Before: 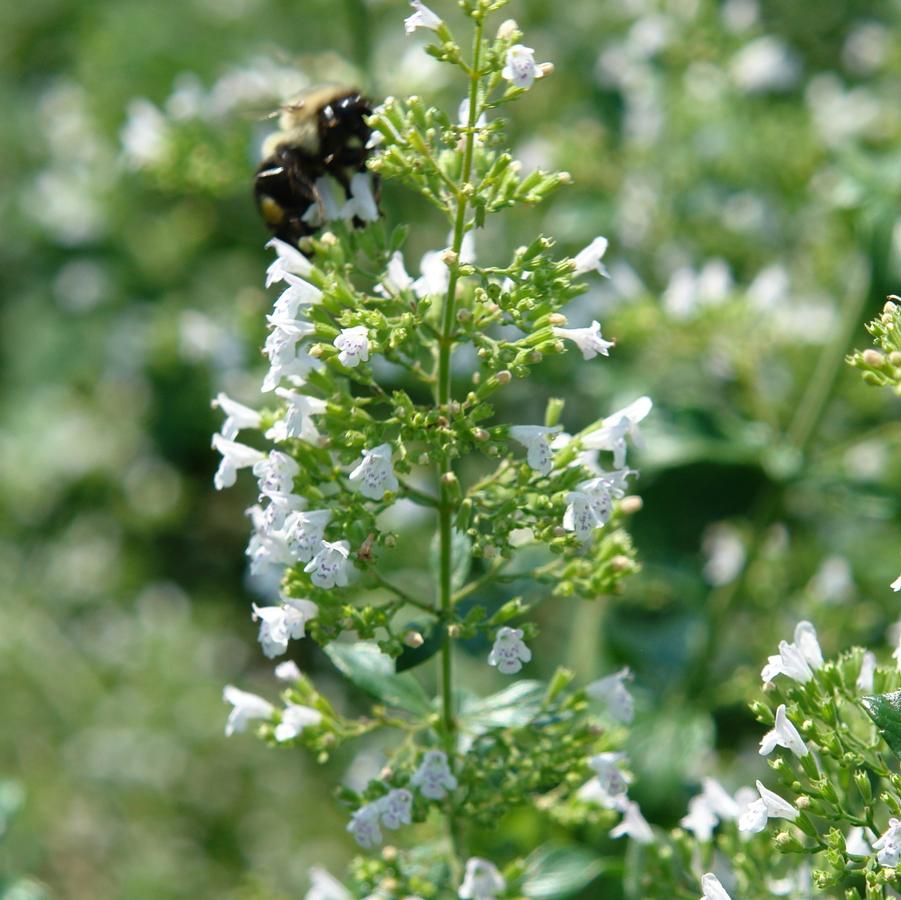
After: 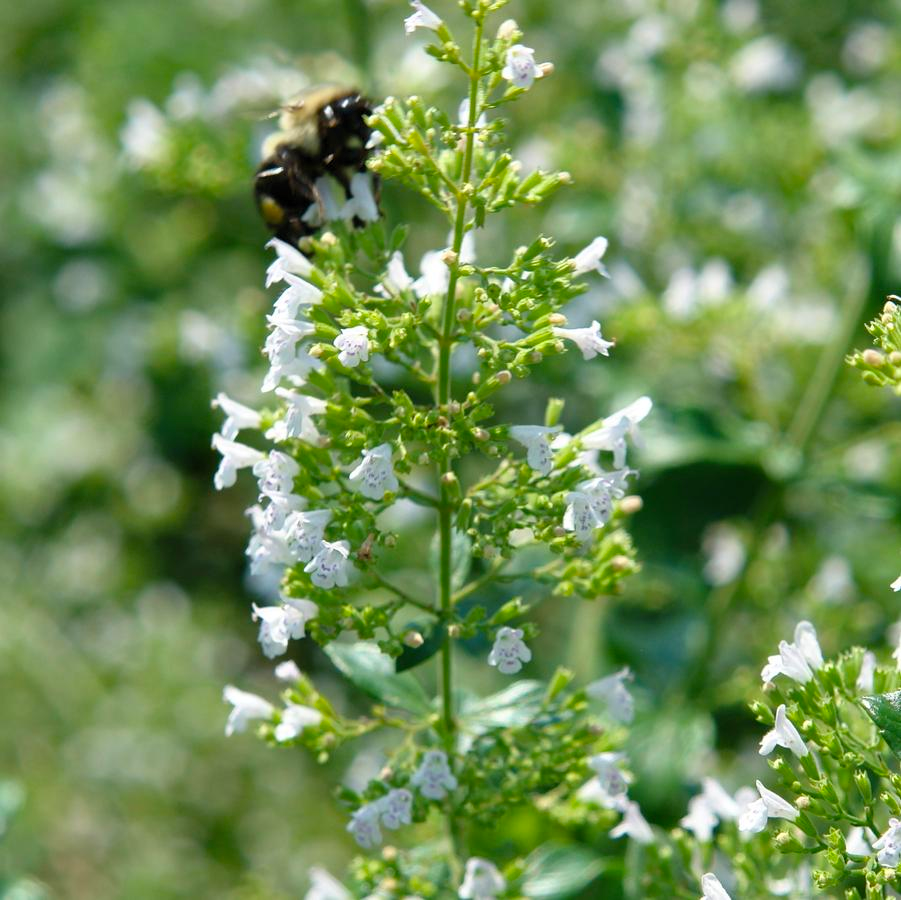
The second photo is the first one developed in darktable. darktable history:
color balance: output saturation 110%
levels: levels [0.018, 0.493, 1]
